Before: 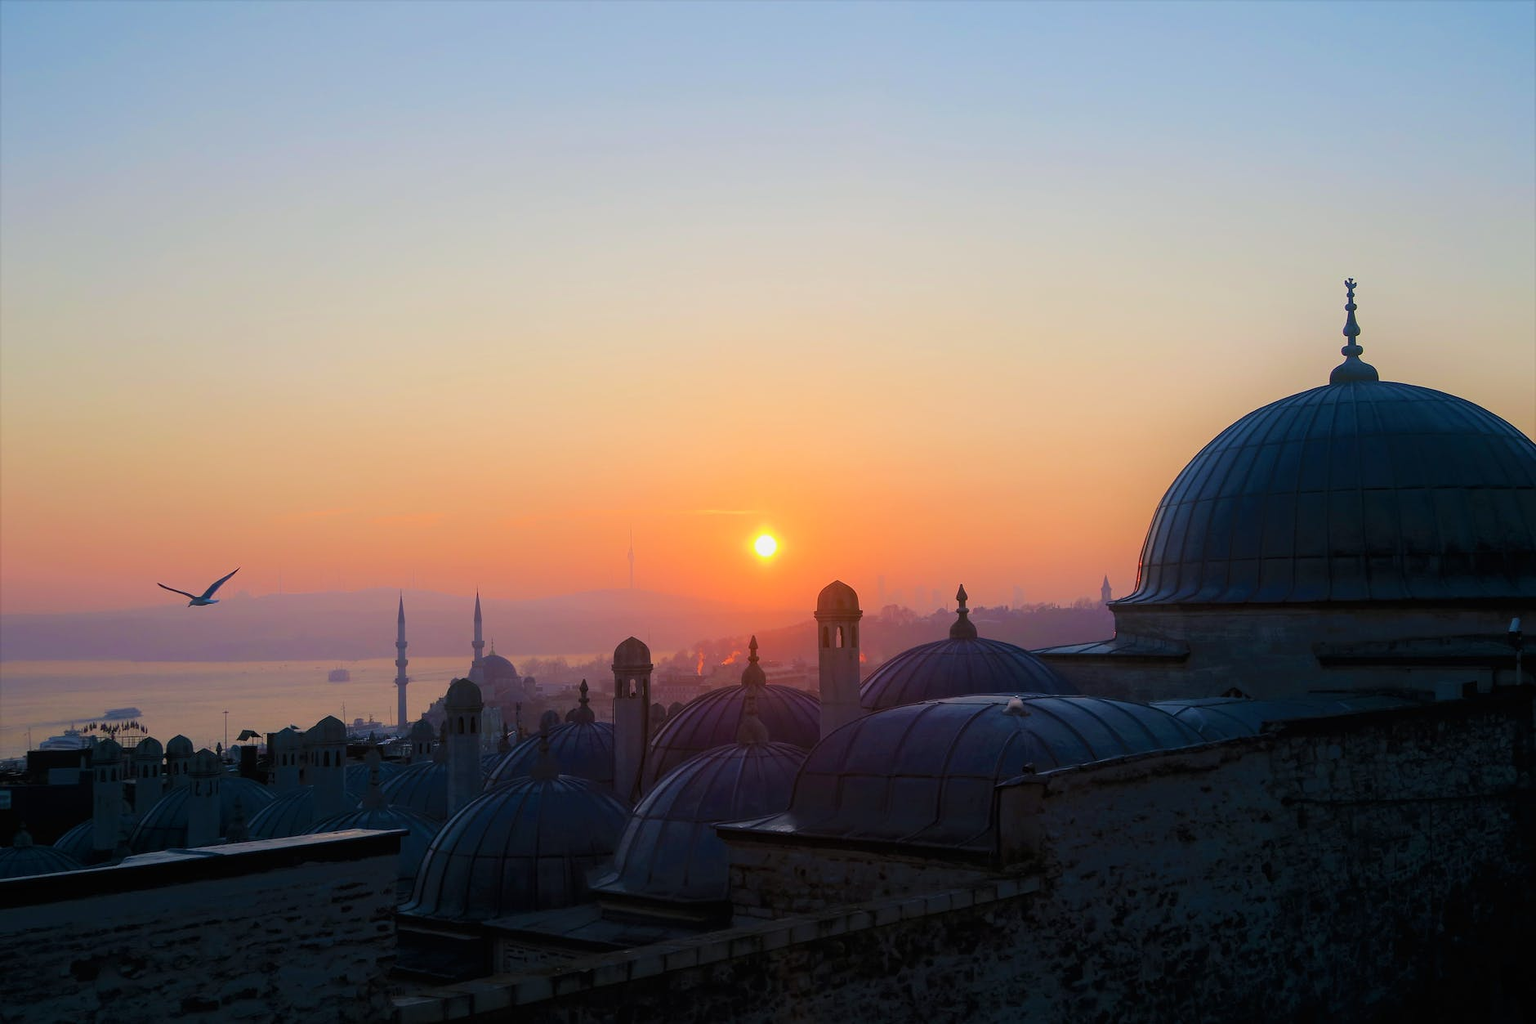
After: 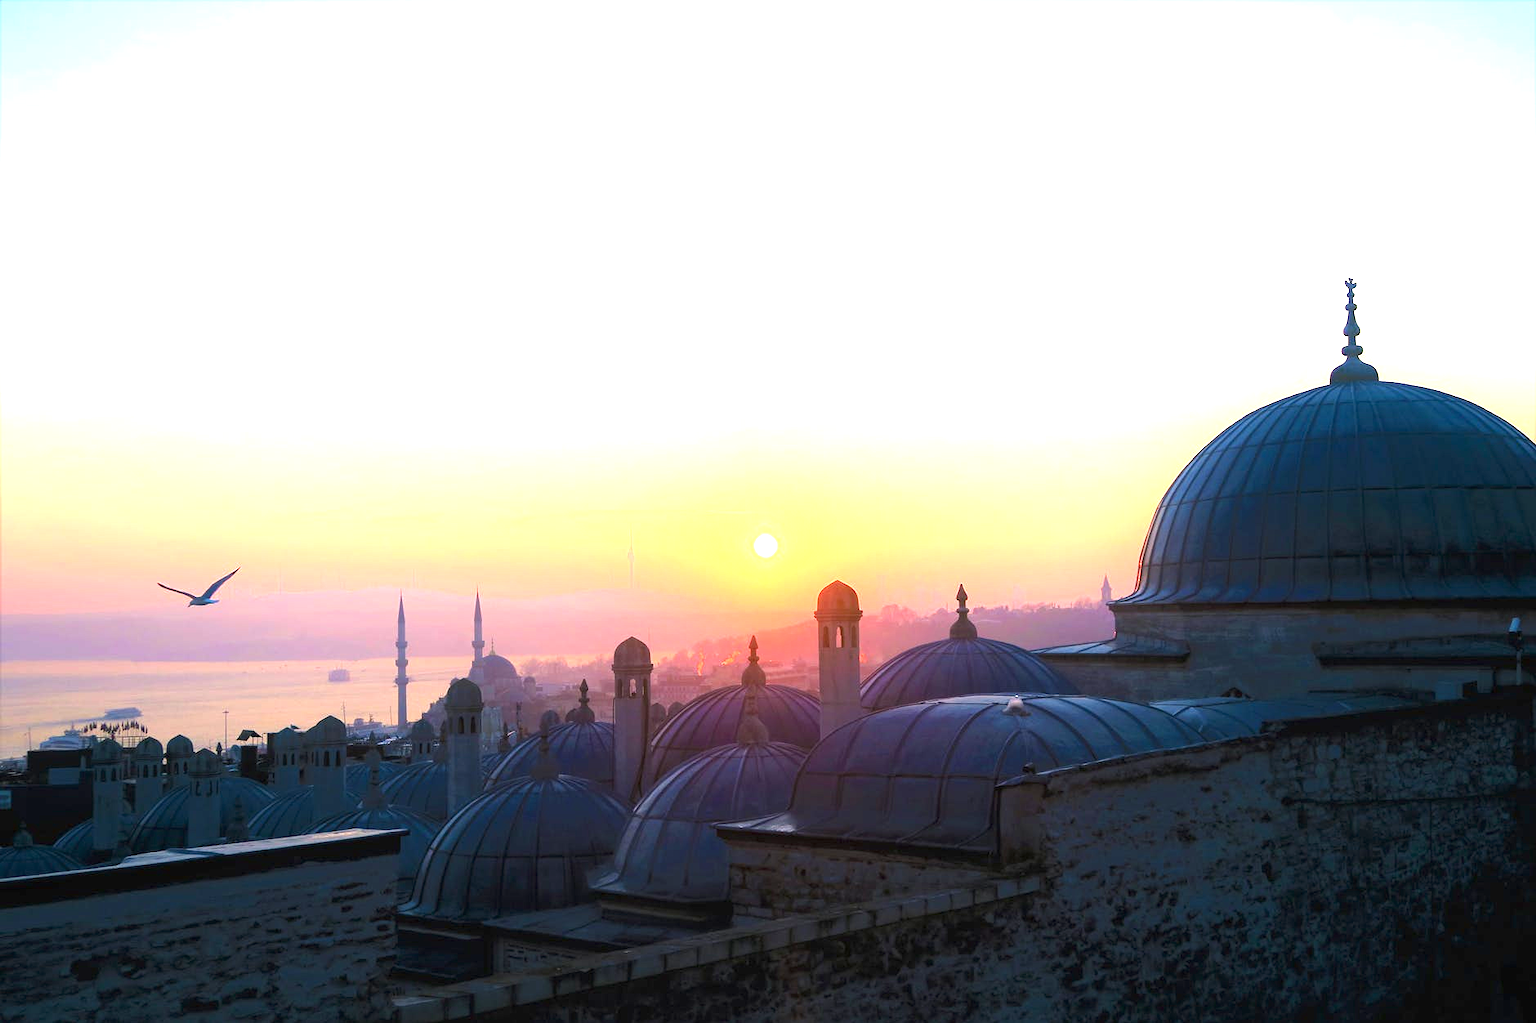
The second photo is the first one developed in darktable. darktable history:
tone curve: curves: ch0 [(0, 0) (0.915, 0.89) (1, 1)], color space Lab, independent channels, preserve colors none
exposure: black level correction 0, exposure 1.744 EV, compensate exposure bias true, compensate highlight preservation false
